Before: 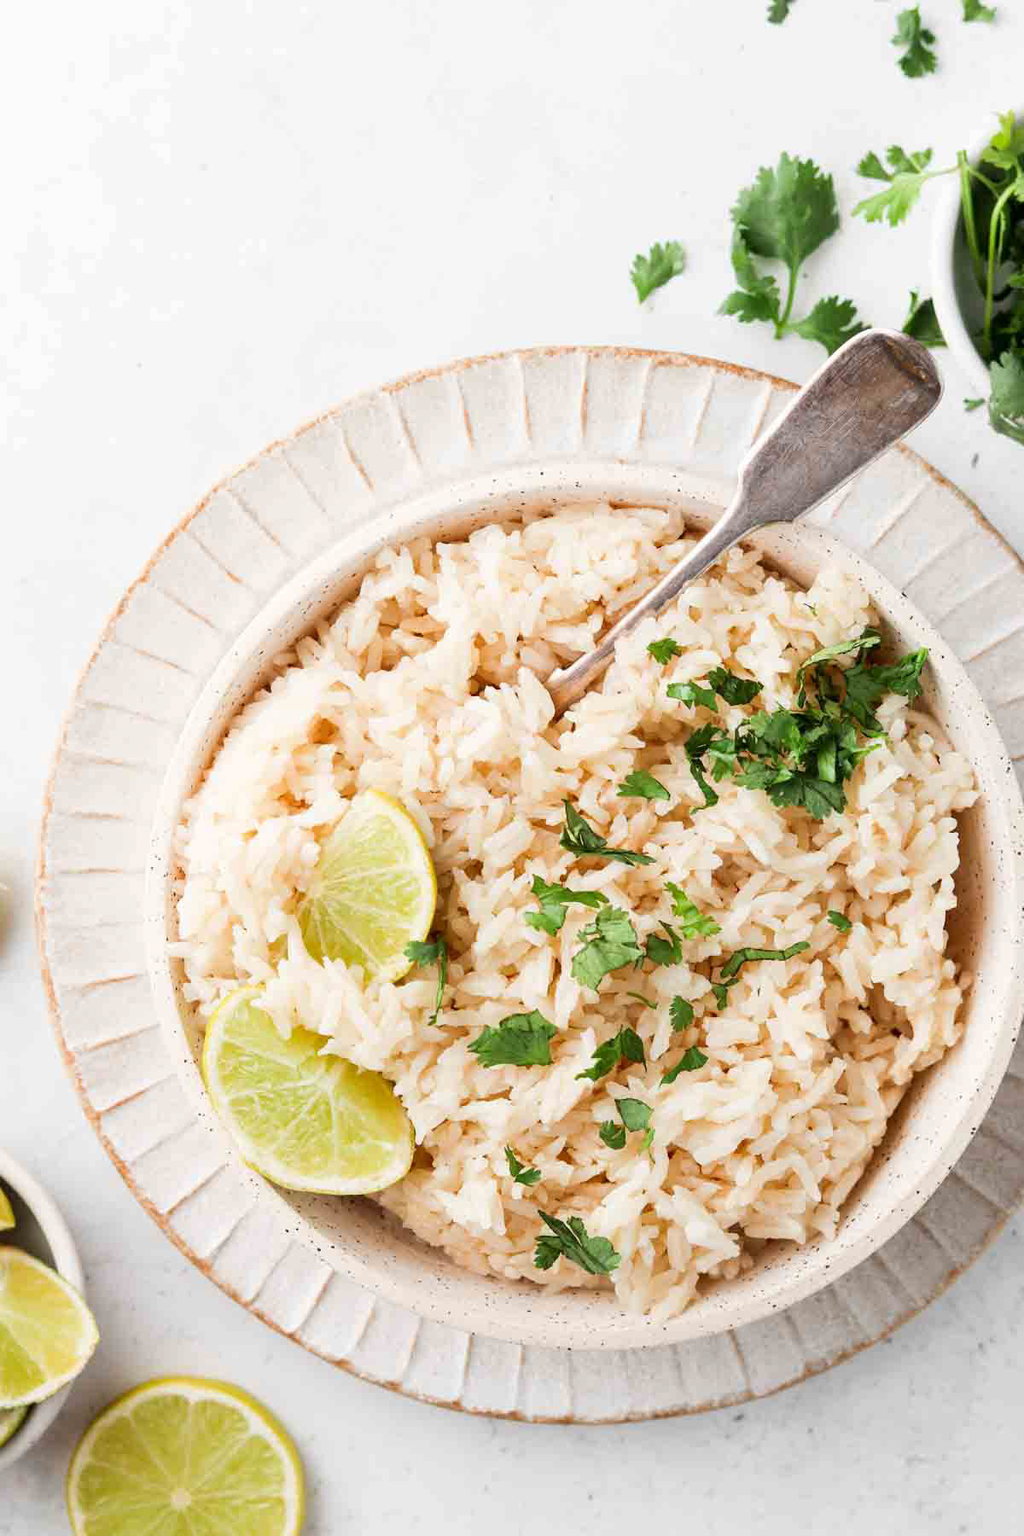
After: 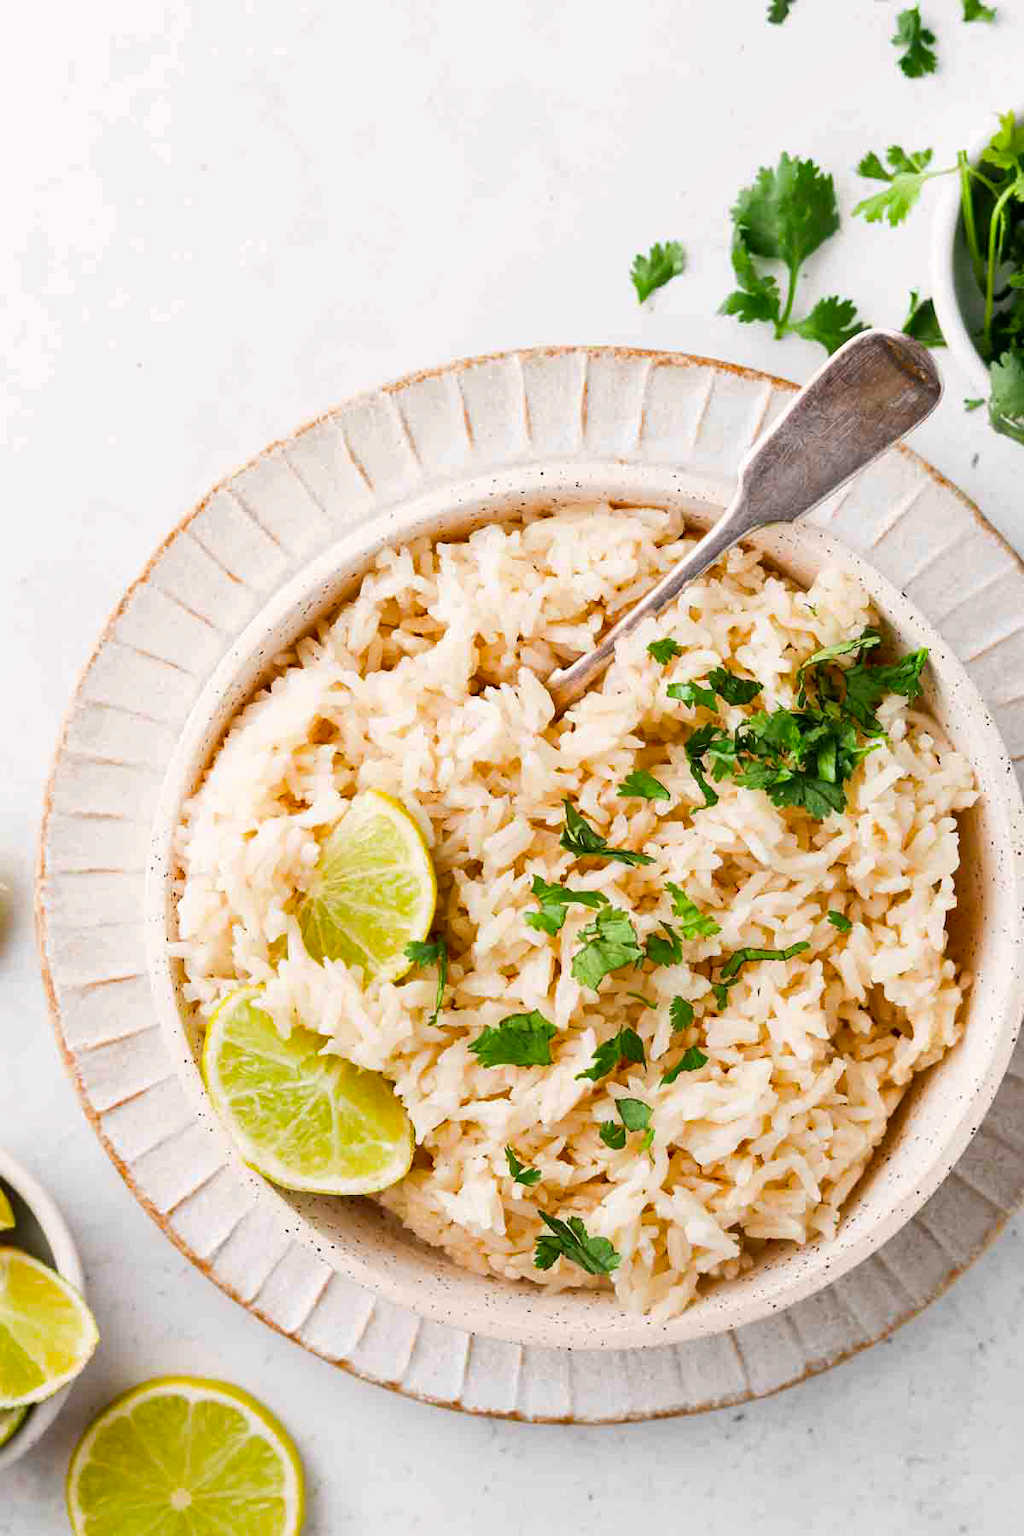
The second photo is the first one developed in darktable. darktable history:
shadows and highlights: radius 125.14, shadows 30.33, highlights -30.98, low approximation 0.01, soften with gaussian
color balance rgb: shadows lift › chroma 1.044%, shadows lift › hue 215.75°, highlights gain › chroma 0.243%, highlights gain › hue 332.72°, perceptual saturation grading › global saturation 30.96%
